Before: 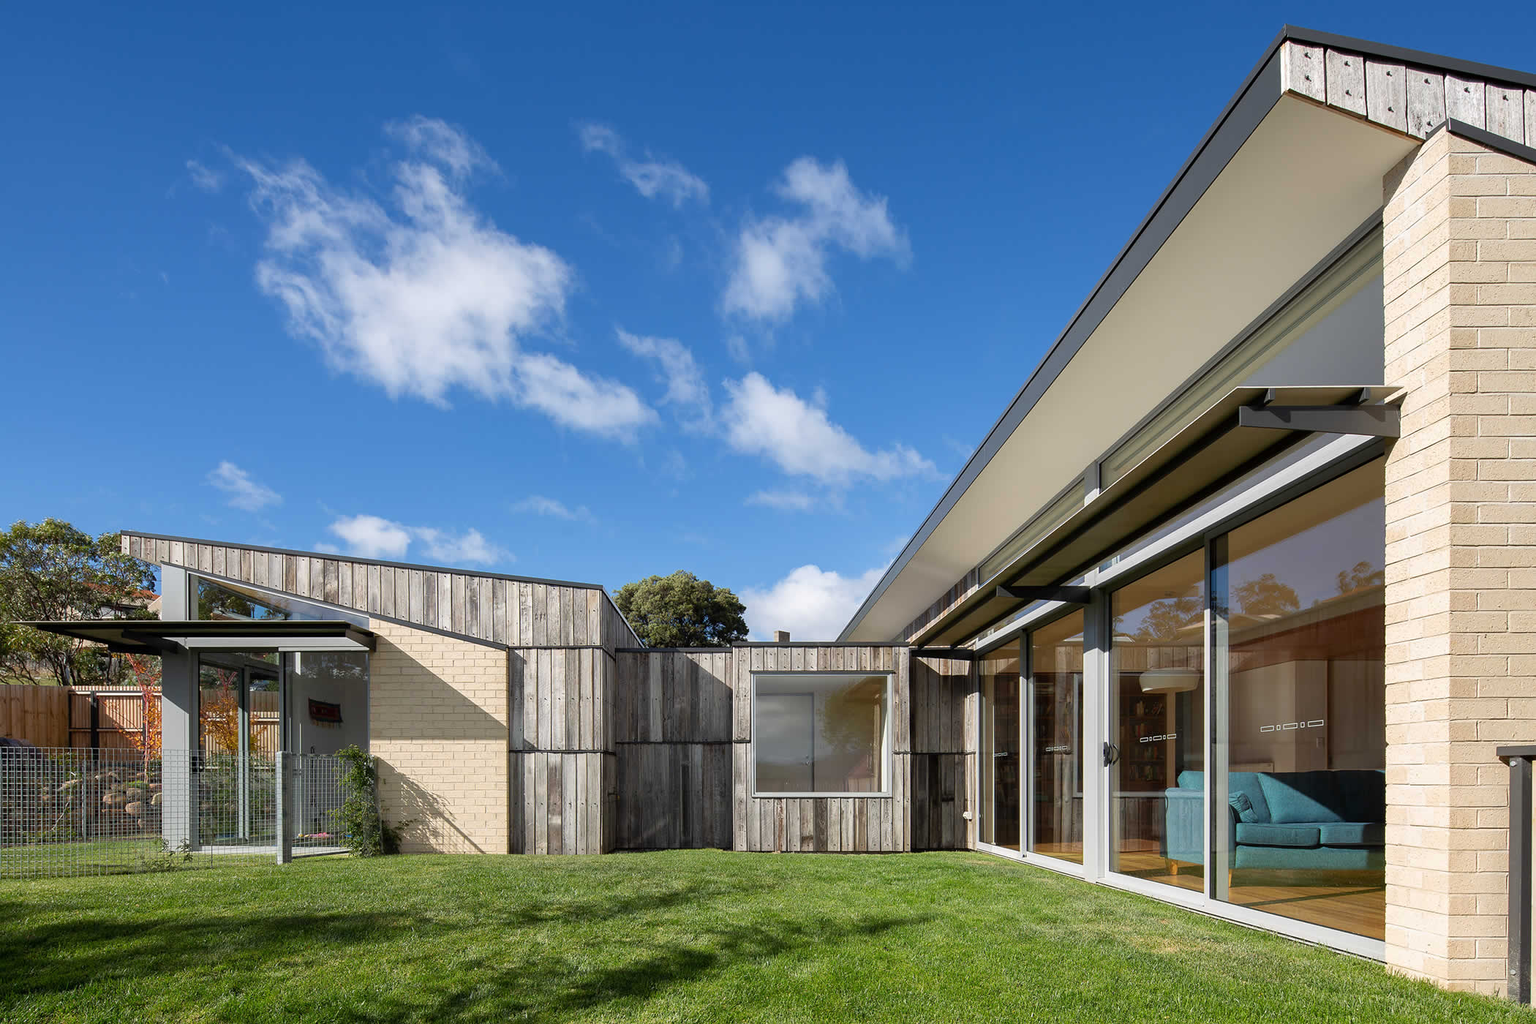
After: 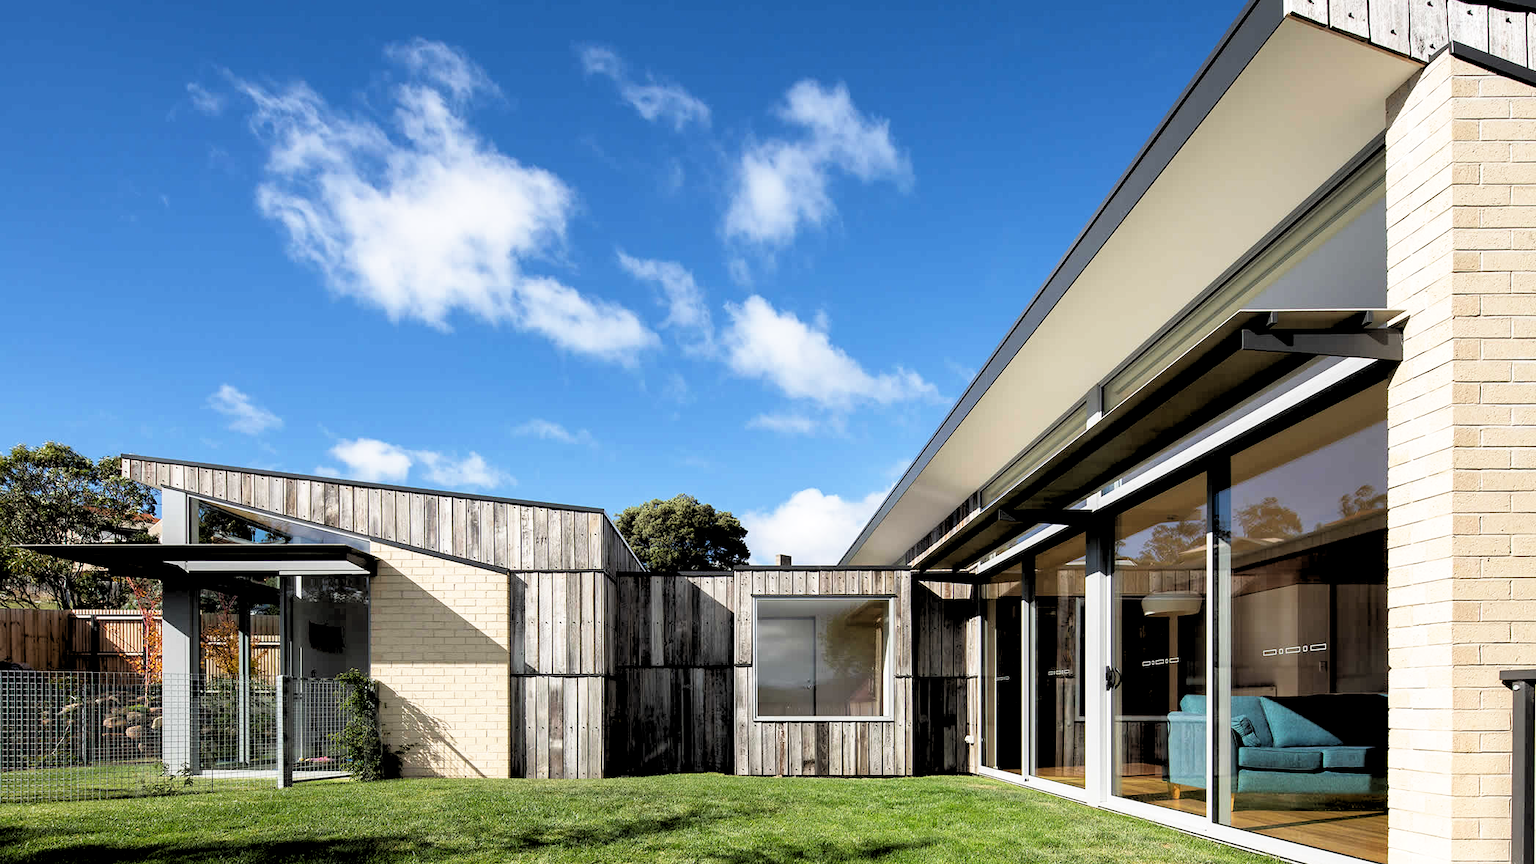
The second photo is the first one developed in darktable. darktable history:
base curve: curves: ch0 [(0, 0) (0.688, 0.865) (1, 1)], preserve colors none
crop: top 7.625%, bottom 8.027%
rgb levels: levels [[0.034, 0.472, 0.904], [0, 0.5, 1], [0, 0.5, 1]]
